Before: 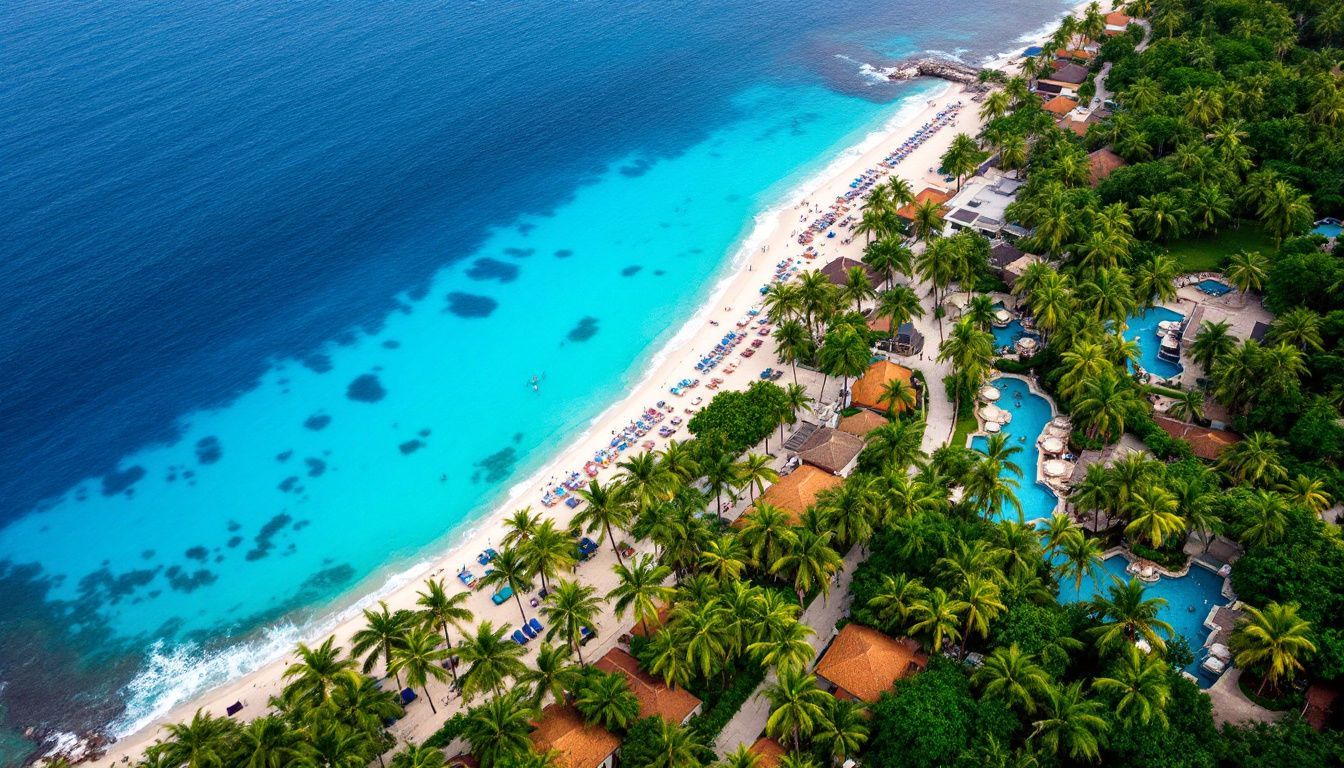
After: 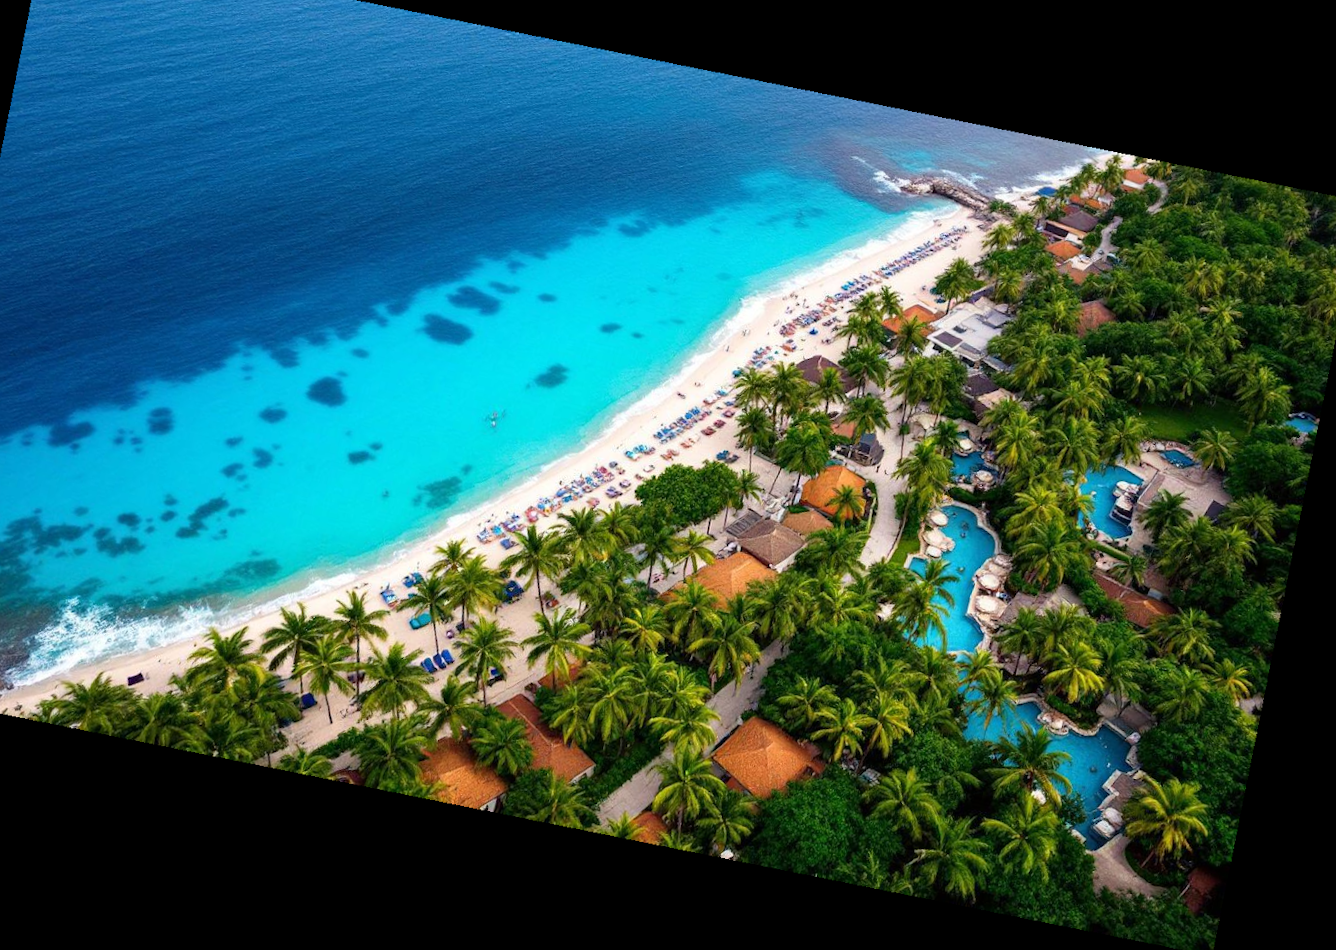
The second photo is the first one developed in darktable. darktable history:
crop and rotate: angle 1.96°, left 5.673%, top 5.673%
rotate and perspective: rotation 13.27°, automatic cropping off
